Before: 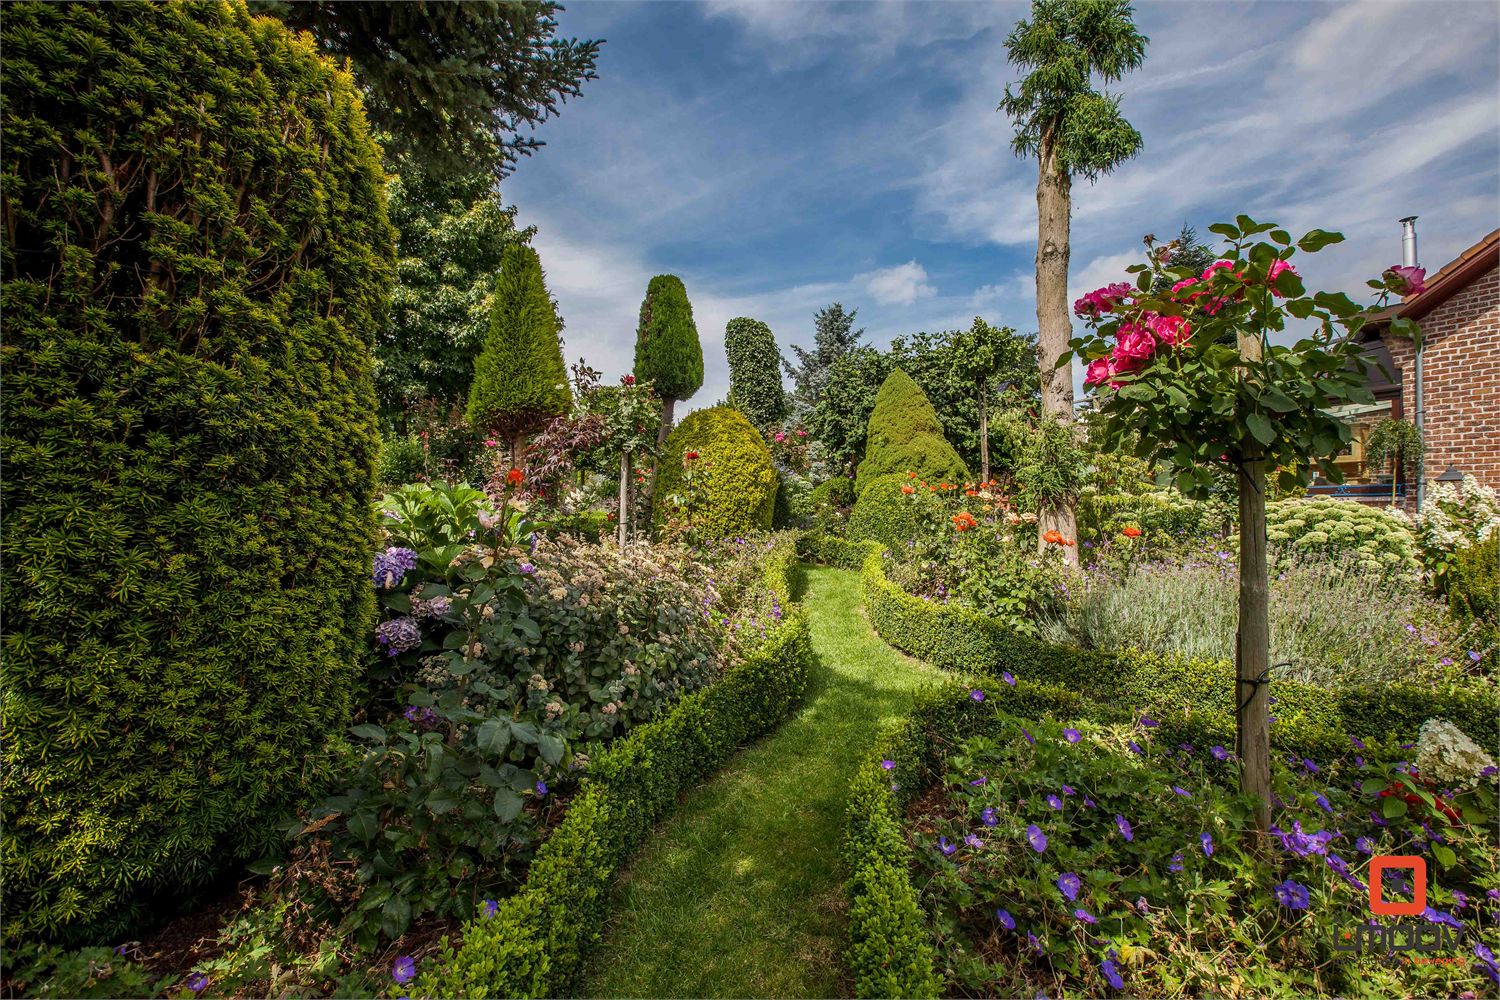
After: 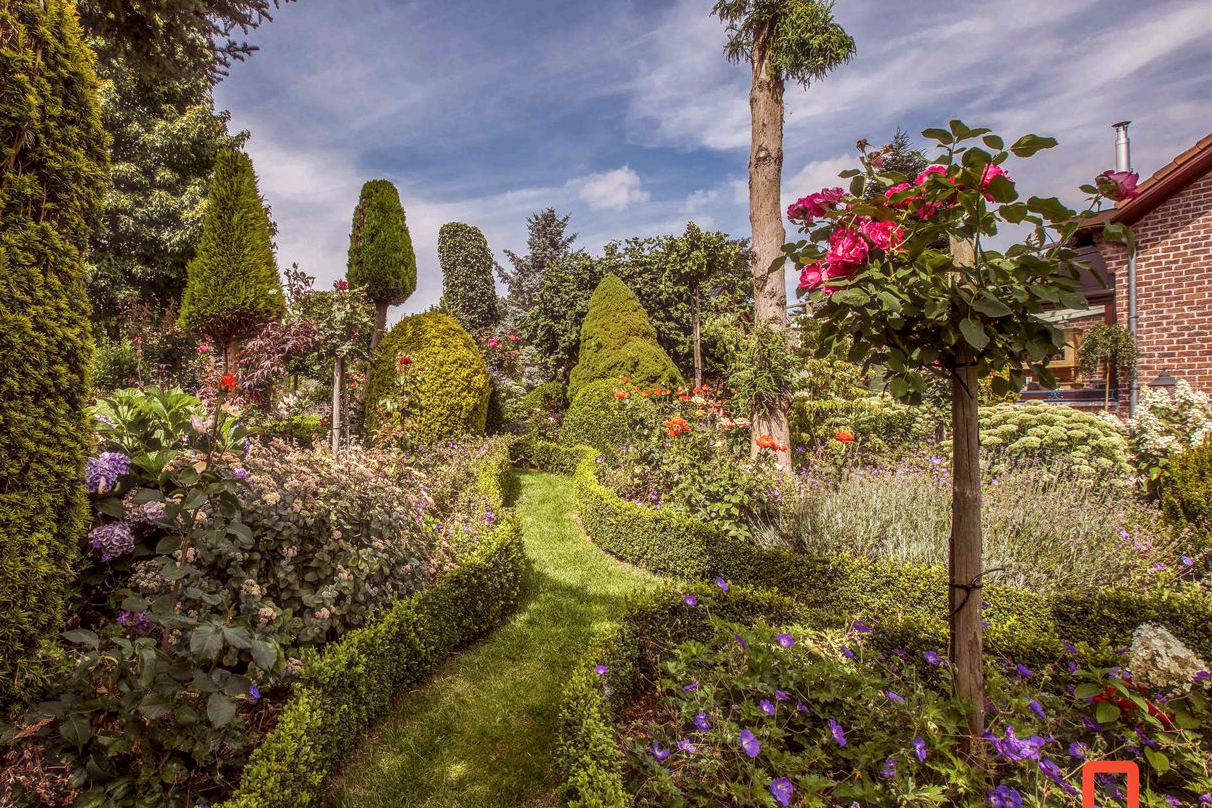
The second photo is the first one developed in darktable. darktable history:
crop: left 19.159%, top 9.58%, bottom 9.58%
local contrast: on, module defaults
rgb levels: mode RGB, independent channels, levels [[0, 0.474, 1], [0, 0.5, 1], [0, 0.5, 1]]
haze removal: strength -0.05
